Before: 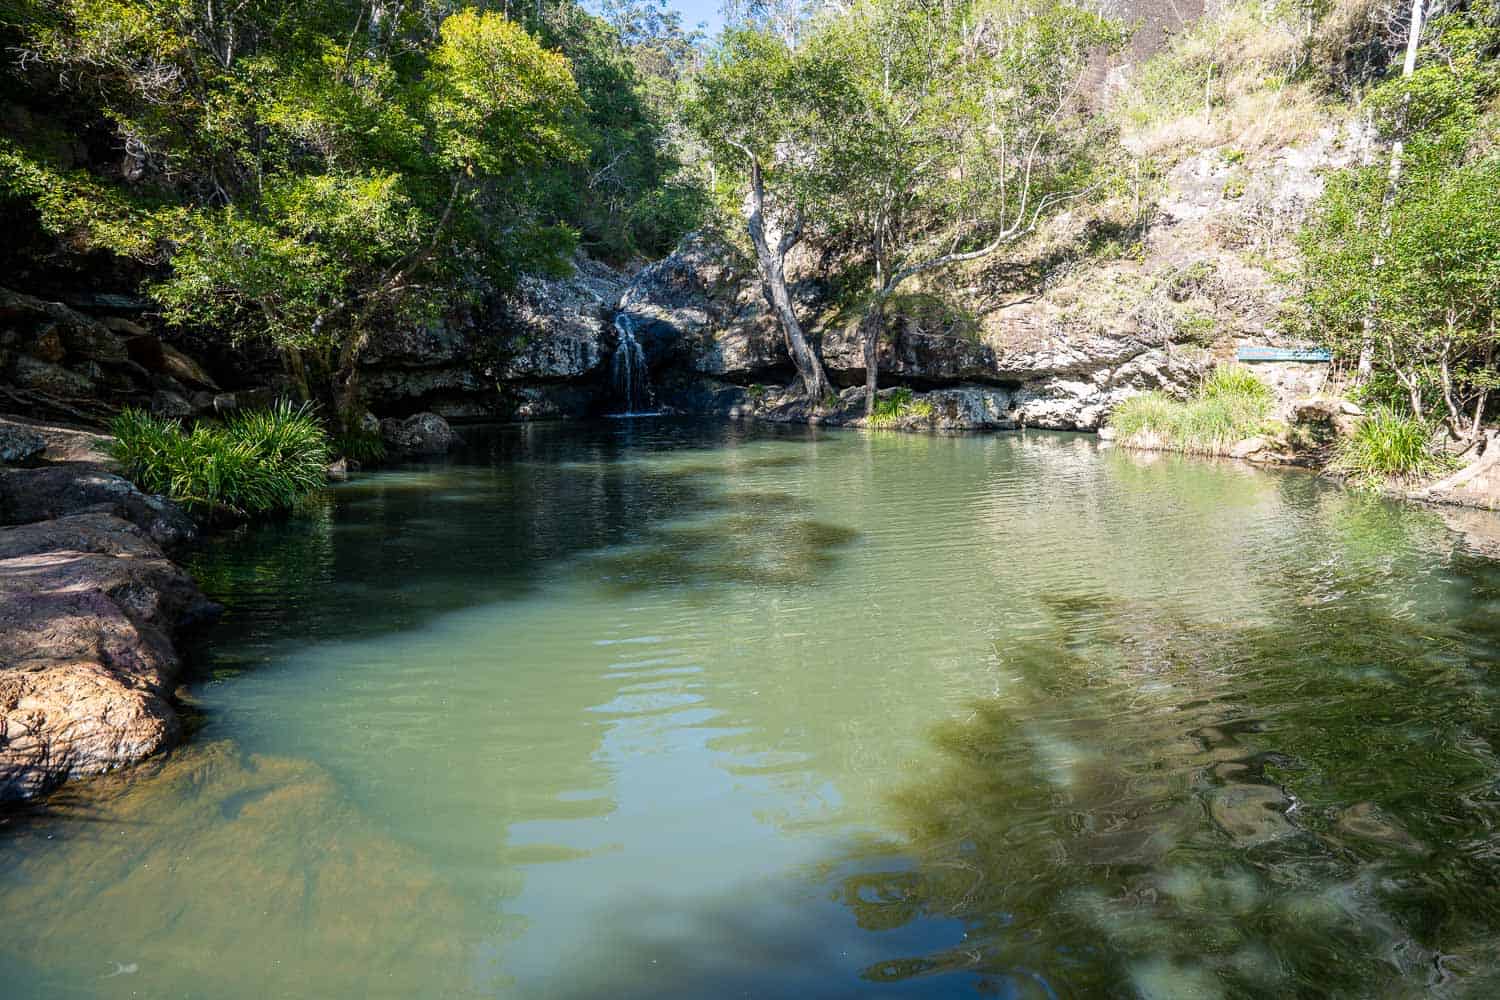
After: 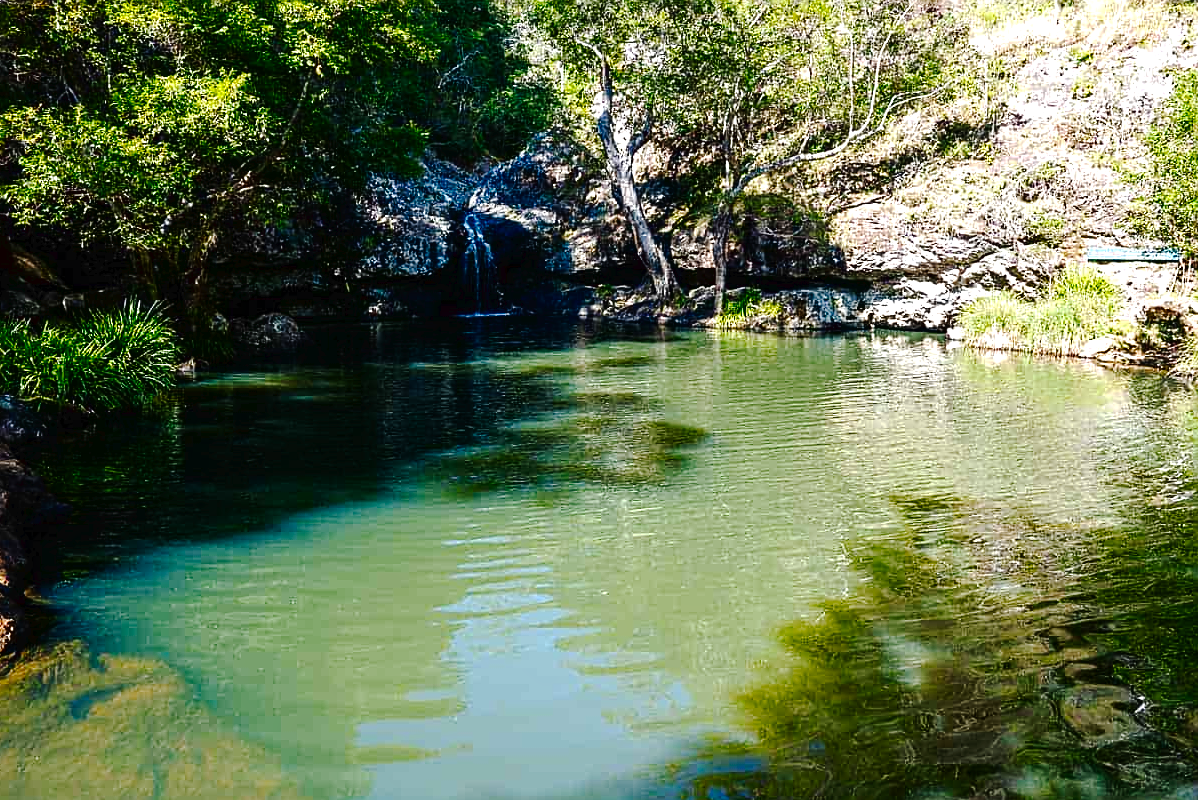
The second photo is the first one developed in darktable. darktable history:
sharpen: on, module defaults
crop and rotate: left 10.069%, top 10.069%, right 10.039%, bottom 9.897%
haze removal: compatibility mode true, adaptive false
exposure: black level correction 0, exposure 0.499 EV, compensate highlight preservation false
tone curve: curves: ch0 [(0, 0) (0.003, 0.019) (0.011, 0.02) (0.025, 0.019) (0.044, 0.027) (0.069, 0.038) (0.1, 0.056) (0.136, 0.089) (0.177, 0.137) (0.224, 0.187) (0.277, 0.259) (0.335, 0.343) (0.399, 0.437) (0.468, 0.532) (0.543, 0.613) (0.623, 0.685) (0.709, 0.752) (0.801, 0.822) (0.898, 0.9) (1, 1)], preserve colors none
contrast brightness saturation: brightness -0.247, saturation 0.195
